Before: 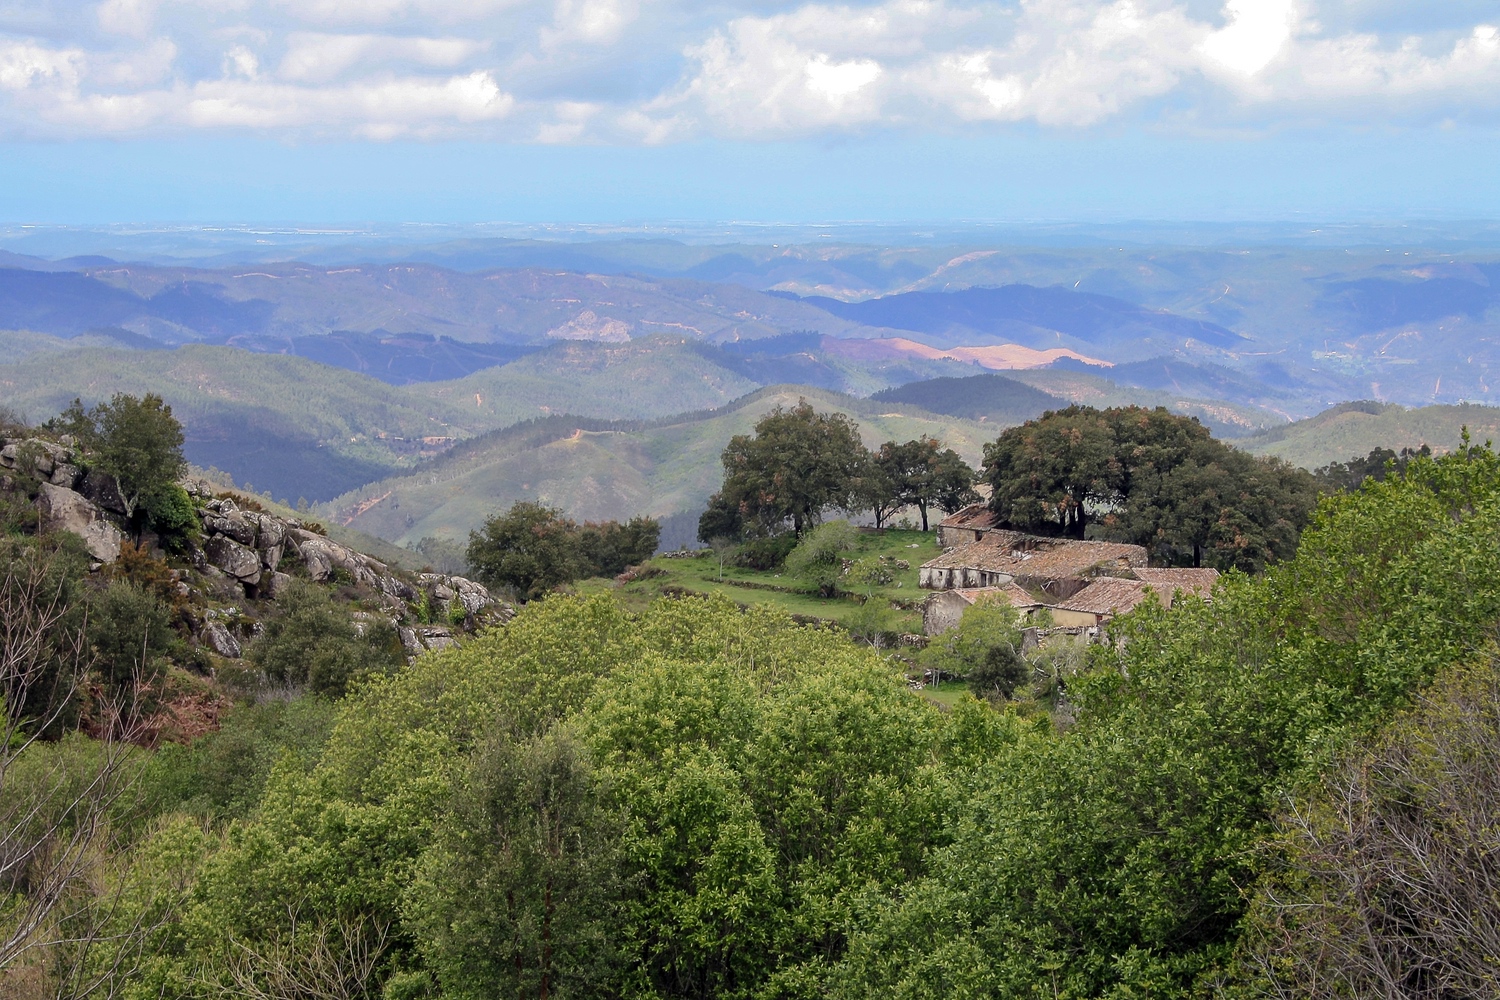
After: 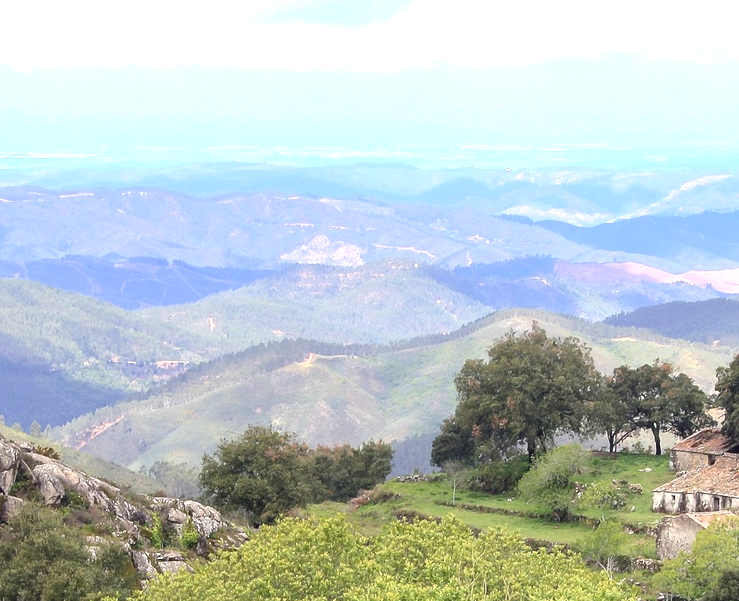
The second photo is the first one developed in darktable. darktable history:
contrast equalizer: octaves 7, y [[0.6 ×6], [0.55 ×6], [0 ×6], [0 ×6], [0 ×6]], mix -0.3
crop: left 17.835%, top 7.675%, right 32.881%, bottom 32.213%
exposure: black level correction 0, exposure 1 EV, compensate highlight preservation false
